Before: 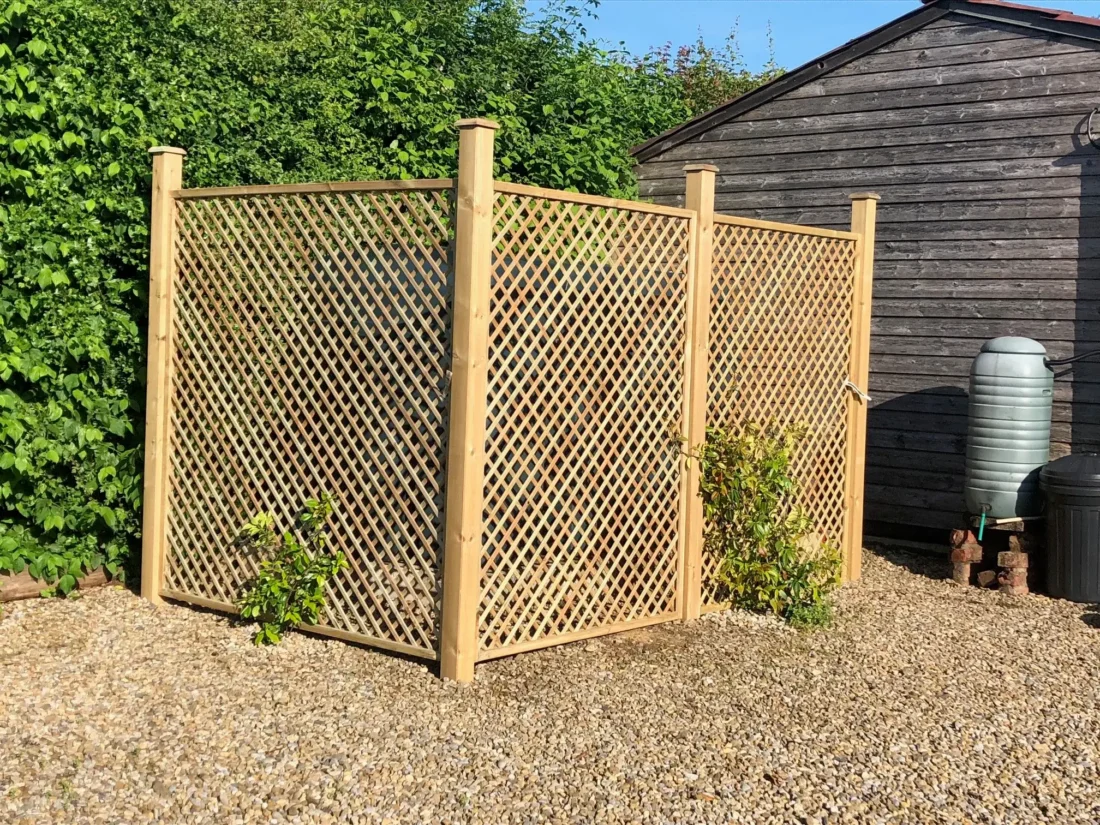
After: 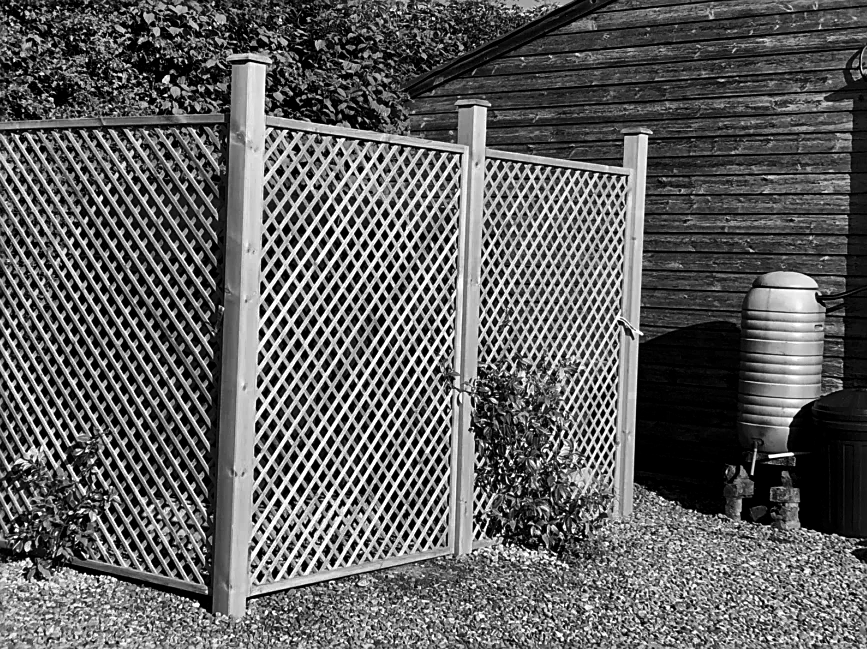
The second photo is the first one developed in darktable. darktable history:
monochrome: a 32, b 64, size 2.3
color balance rgb: linear chroma grading › global chroma 15%, perceptual saturation grading › global saturation 30%
crop and rotate: left 20.74%, top 7.912%, right 0.375%, bottom 13.378%
exposure: compensate highlight preservation false
sharpen: on, module defaults
levels: levels [0.029, 0.545, 0.971]
shadows and highlights: shadows 53, soften with gaussian
contrast brightness saturation: brightness -0.2, saturation 0.08
